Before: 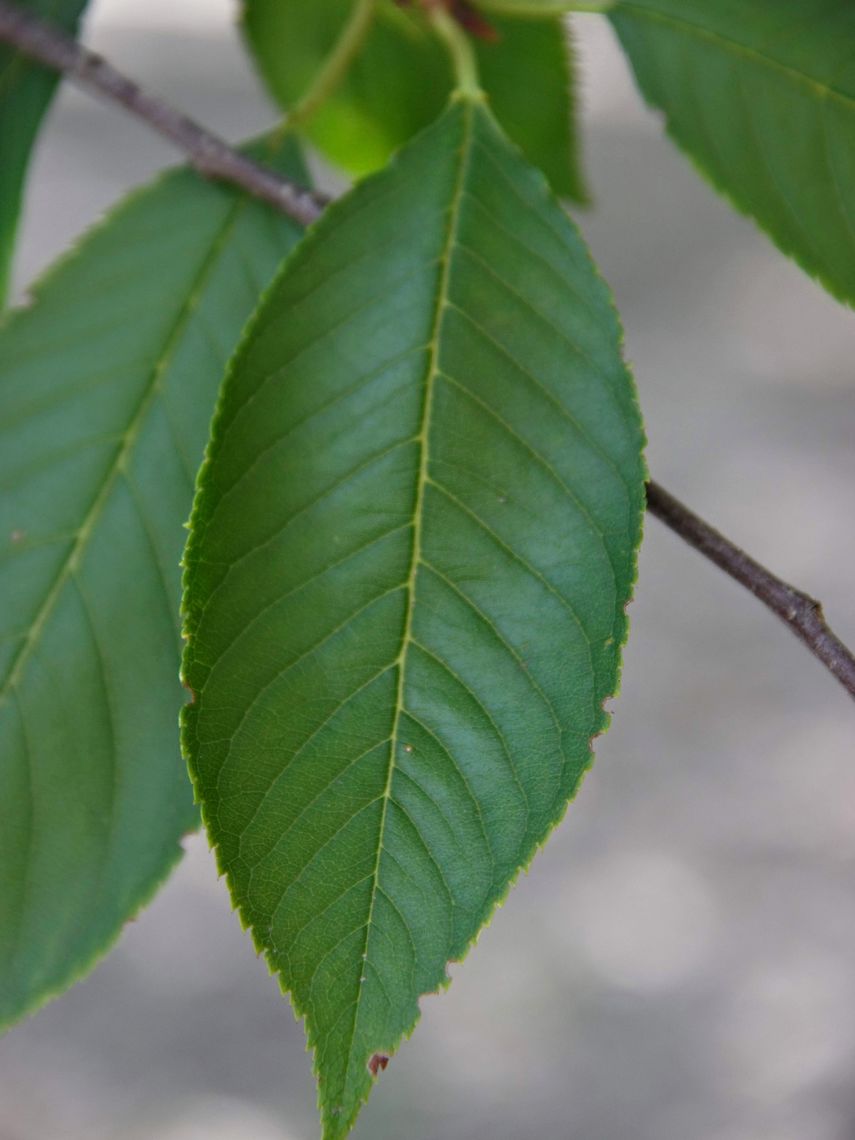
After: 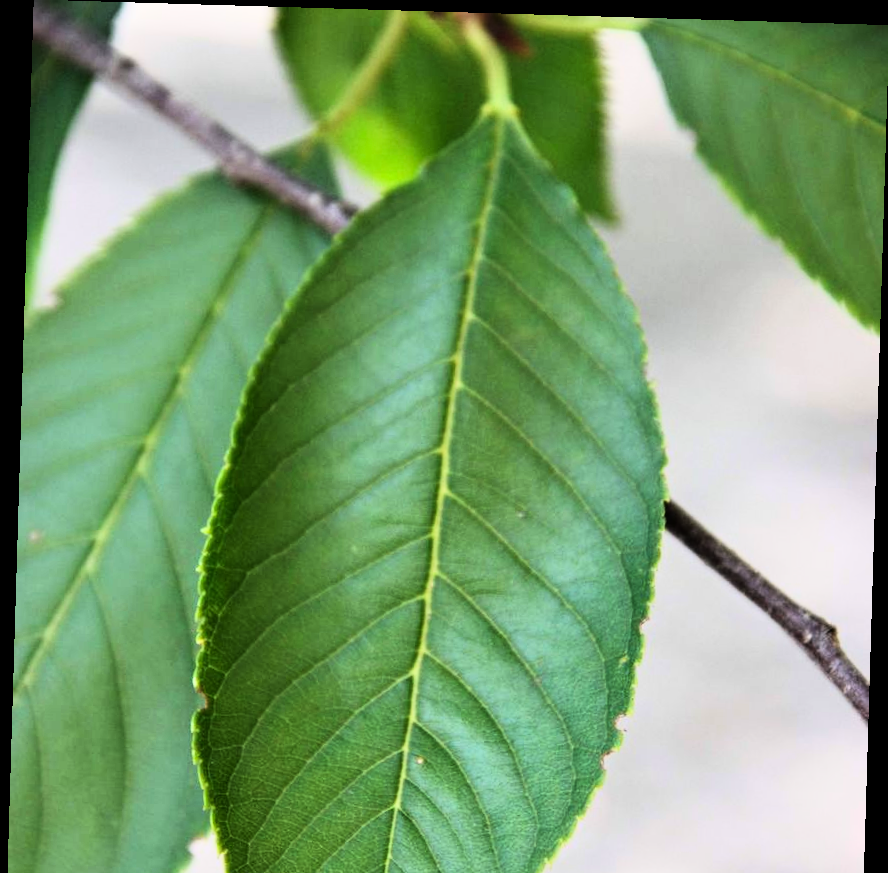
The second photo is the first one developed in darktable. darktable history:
rotate and perspective: rotation 1.72°, automatic cropping off
crop: bottom 24.988%
rgb curve: curves: ch0 [(0, 0) (0.21, 0.15) (0.24, 0.21) (0.5, 0.75) (0.75, 0.96) (0.89, 0.99) (1, 1)]; ch1 [(0, 0.02) (0.21, 0.13) (0.25, 0.2) (0.5, 0.67) (0.75, 0.9) (0.89, 0.97) (1, 1)]; ch2 [(0, 0.02) (0.21, 0.13) (0.25, 0.2) (0.5, 0.67) (0.75, 0.9) (0.89, 0.97) (1, 1)], compensate middle gray true
